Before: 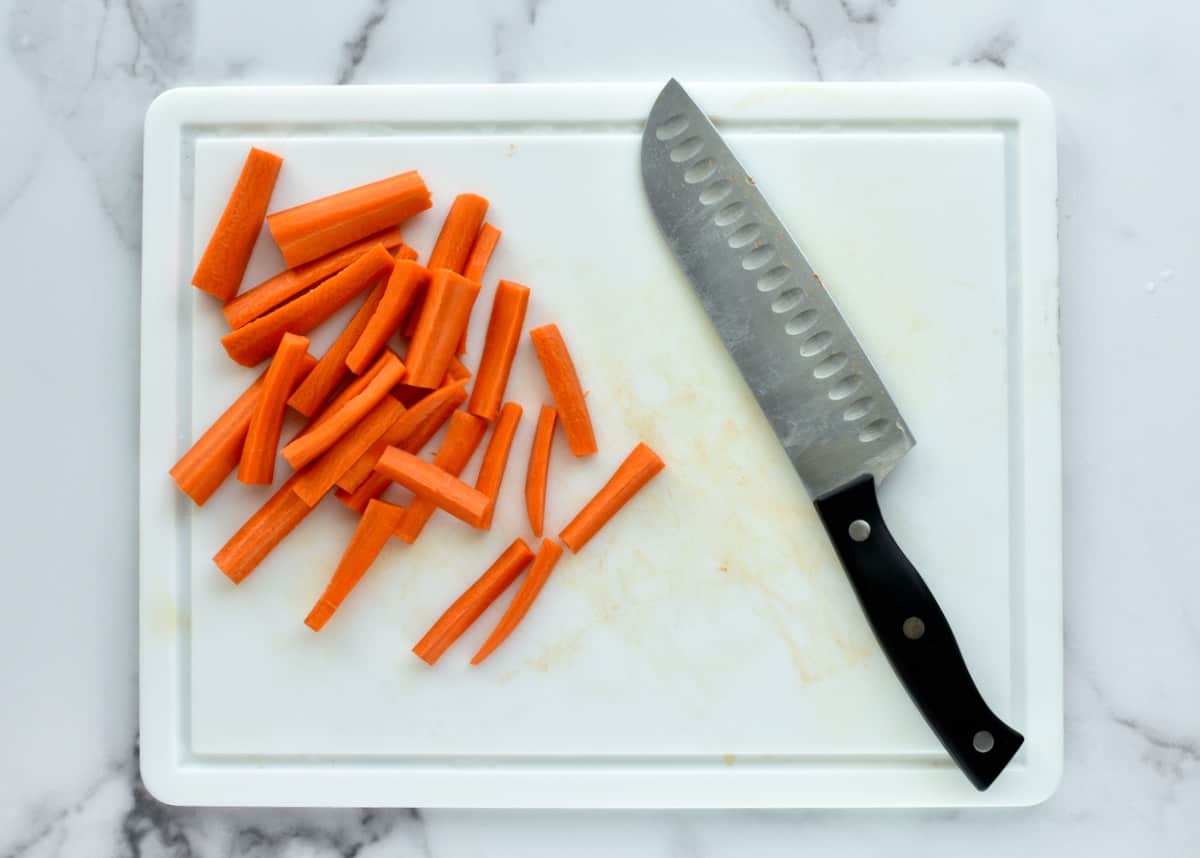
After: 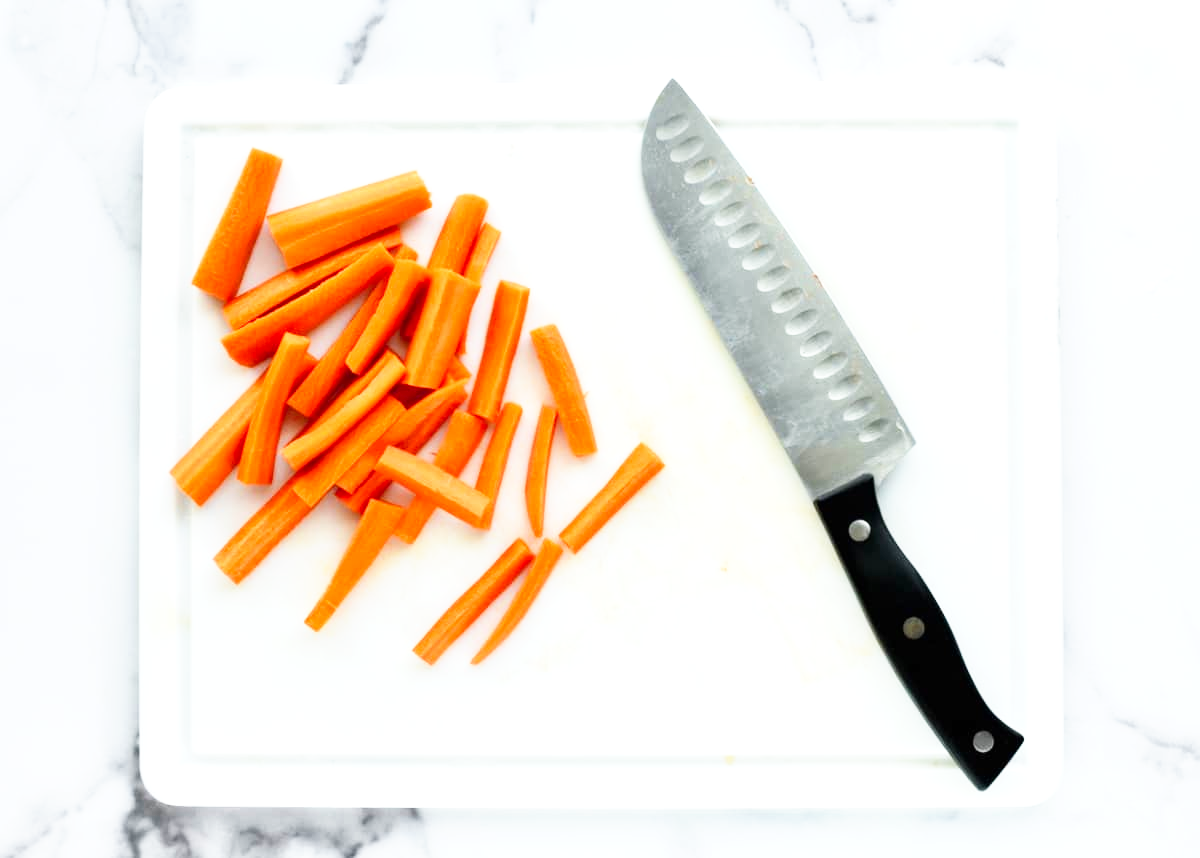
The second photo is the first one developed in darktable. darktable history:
exposure: black level correction 0, exposure 0.5 EV, compensate highlight preservation false
base curve: curves: ch0 [(0, 0) (0.688, 0.865) (1, 1)], preserve colors none
tone curve: curves: ch0 [(0, 0) (0.004, 0.002) (0.02, 0.013) (0.218, 0.218) (0.664, 0.718) (0.832, 0.873) (1, 1)], preserve colors none
